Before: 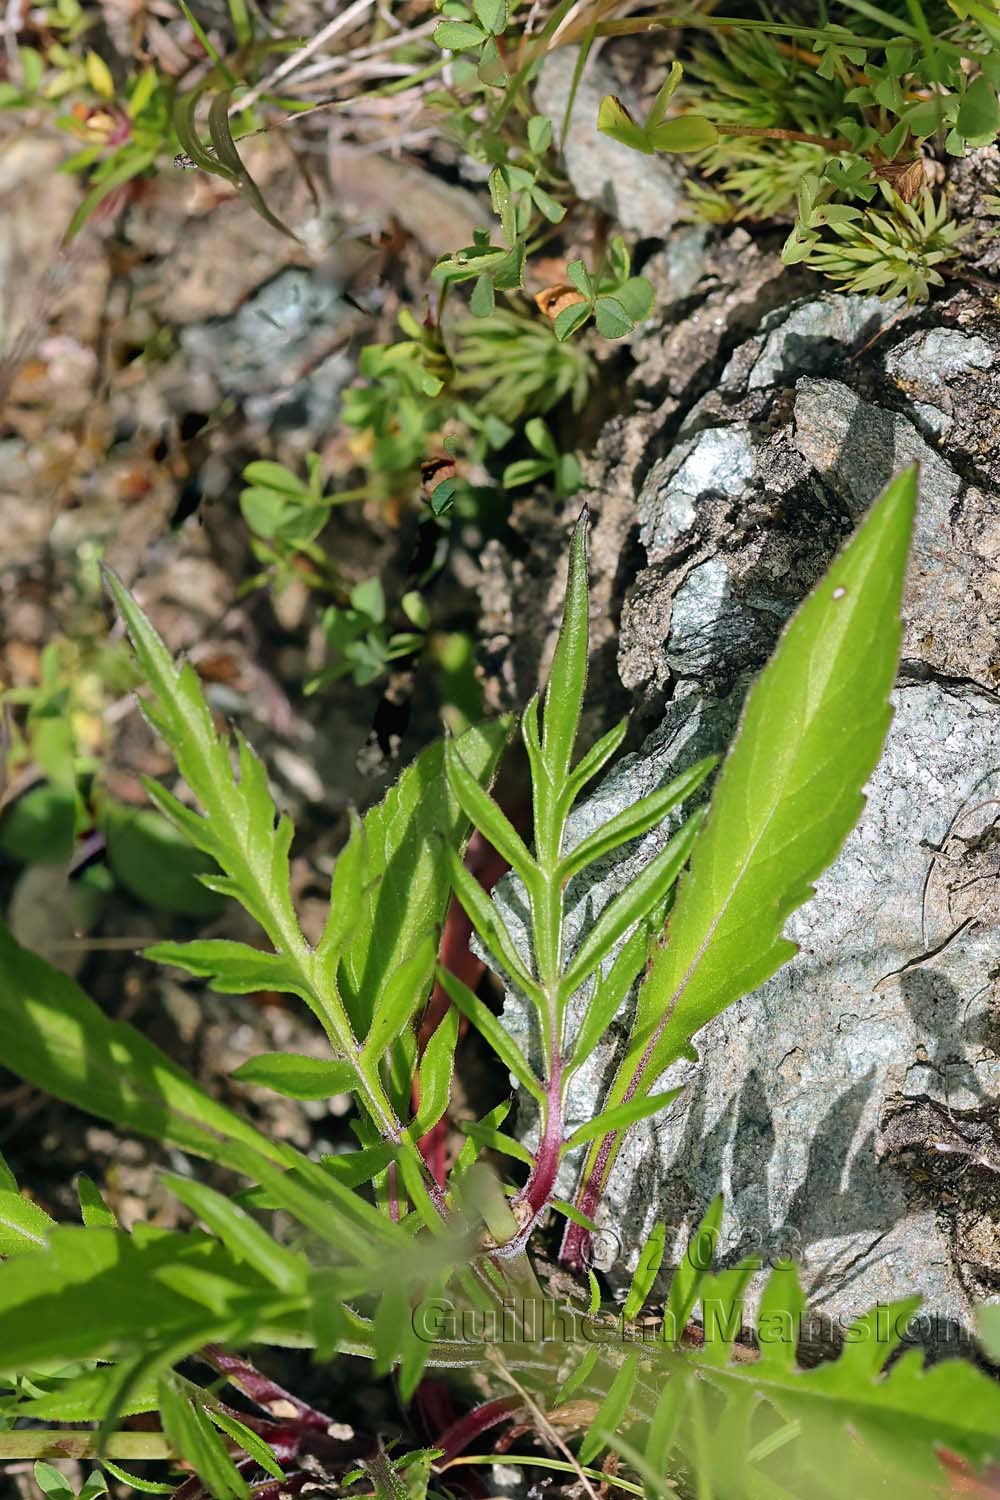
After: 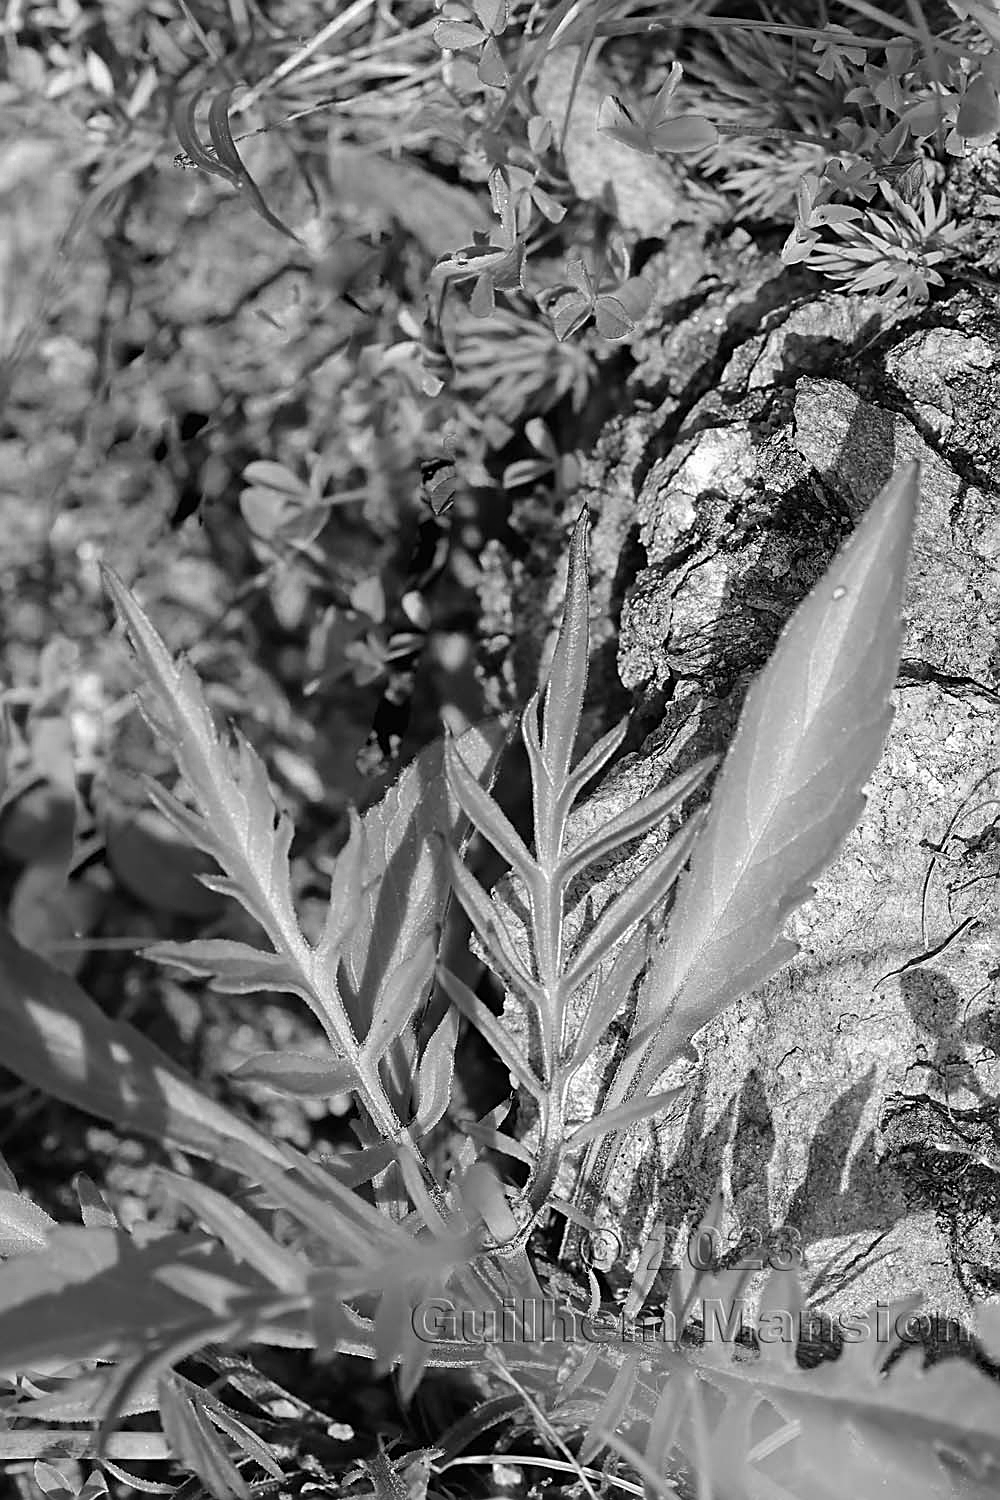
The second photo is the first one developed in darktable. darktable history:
color zones: curves: ch0 [(0.002, 0.593) (0.143, 0.417) (0.285, 0.541) (0.455, 0.289) (0.608, 0.327) (0.727, 0.283) (0.869, 0.571) (1, 0.603)]; ch1 [(0, 0) (0.143, 0) (0.286, 0) (0.429, 0) (0.571, 0) (0.714, 0) (0.857, 0)], mix 27.38%
sharpen: on, module defaults
